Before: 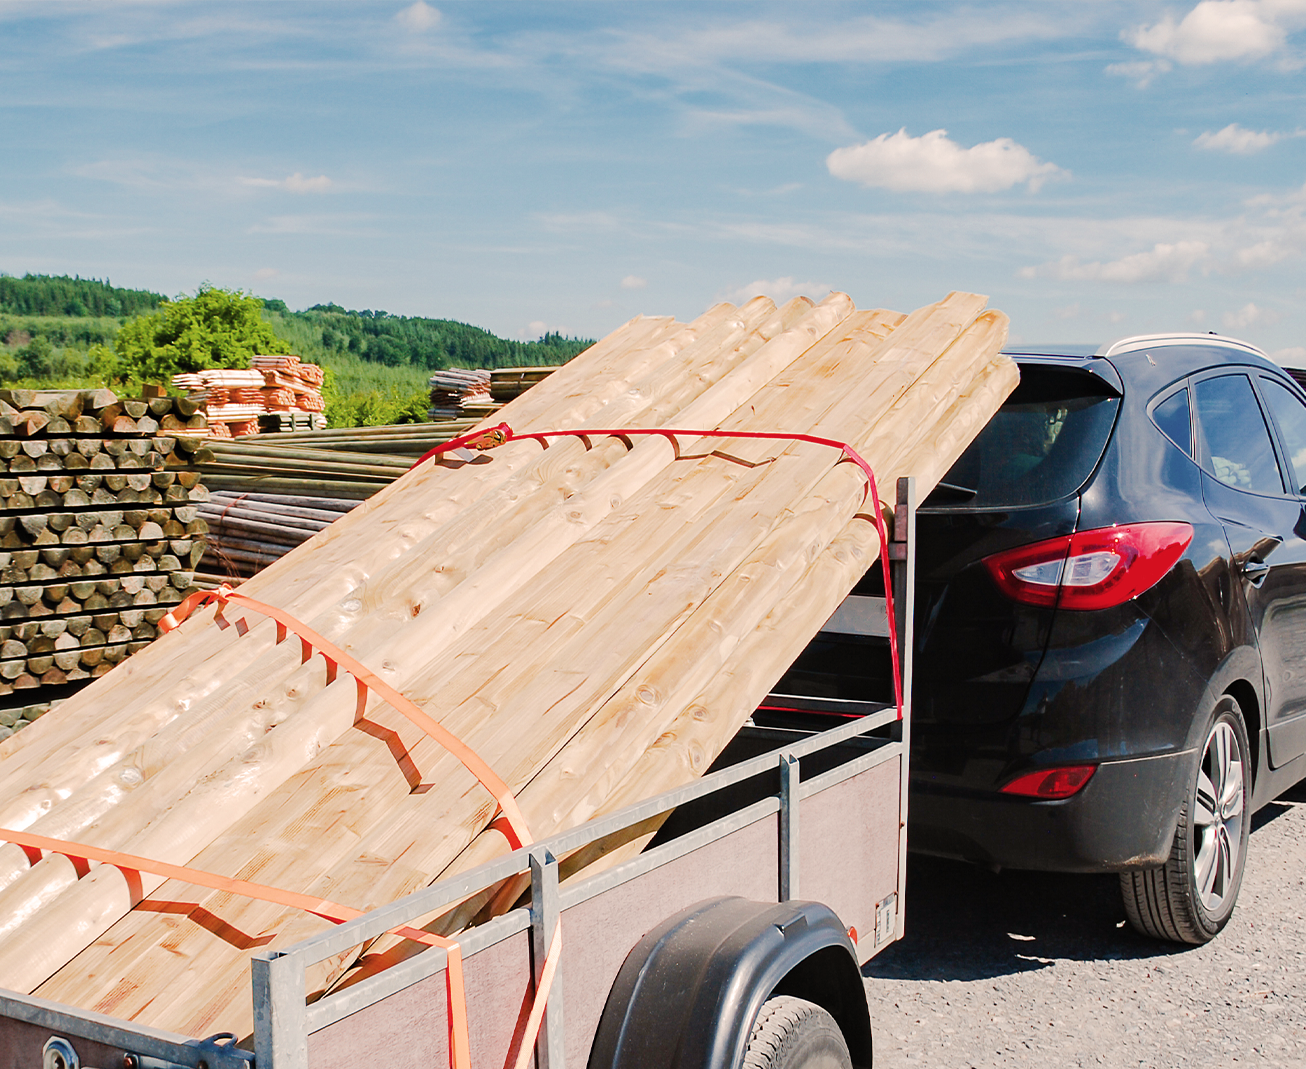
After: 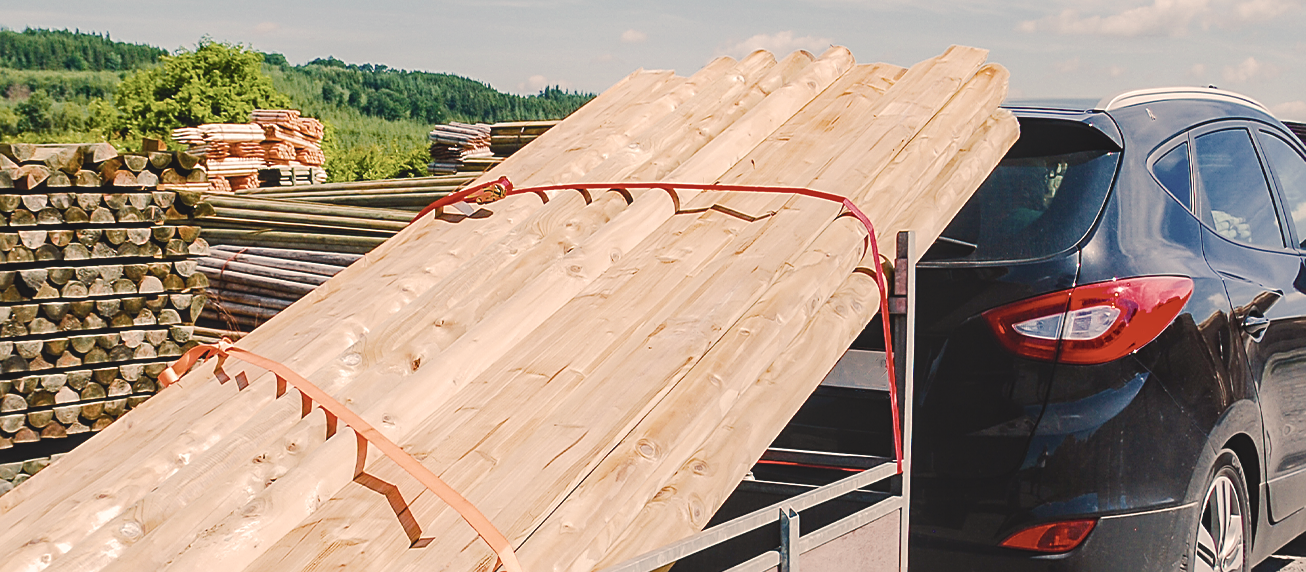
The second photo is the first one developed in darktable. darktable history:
crop and rotate: top 23.043%, bottom 23.437%
sharpen: on, module defaults
color balance rgb: shadows lift › chroma 2%, shadows lift › hue 247.2°, power › chroma 0.3%, power › hue 25.2°, highlights gain › chroma 3%, highlights gain › hue 60°, global offset › luminance 0.75%, perceptual saturation grading › global saturation 20%, perceptual saturation grading › highlights -20%, perceptual saturation grading › shadows 30%, global vibrance 20%
contrast brightness saturation: contrast 0.1, saturation -0.3
local contrast: detail 110%
